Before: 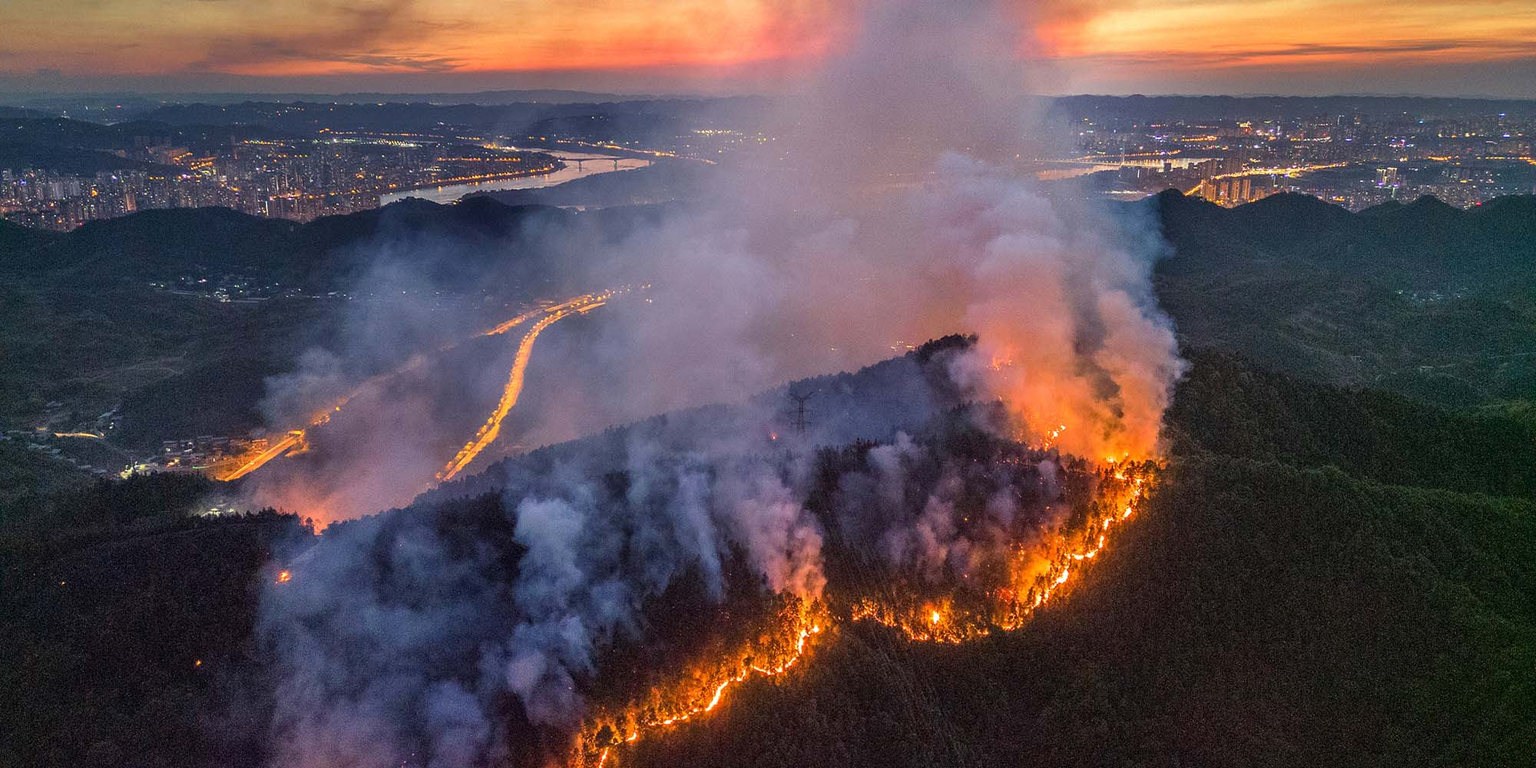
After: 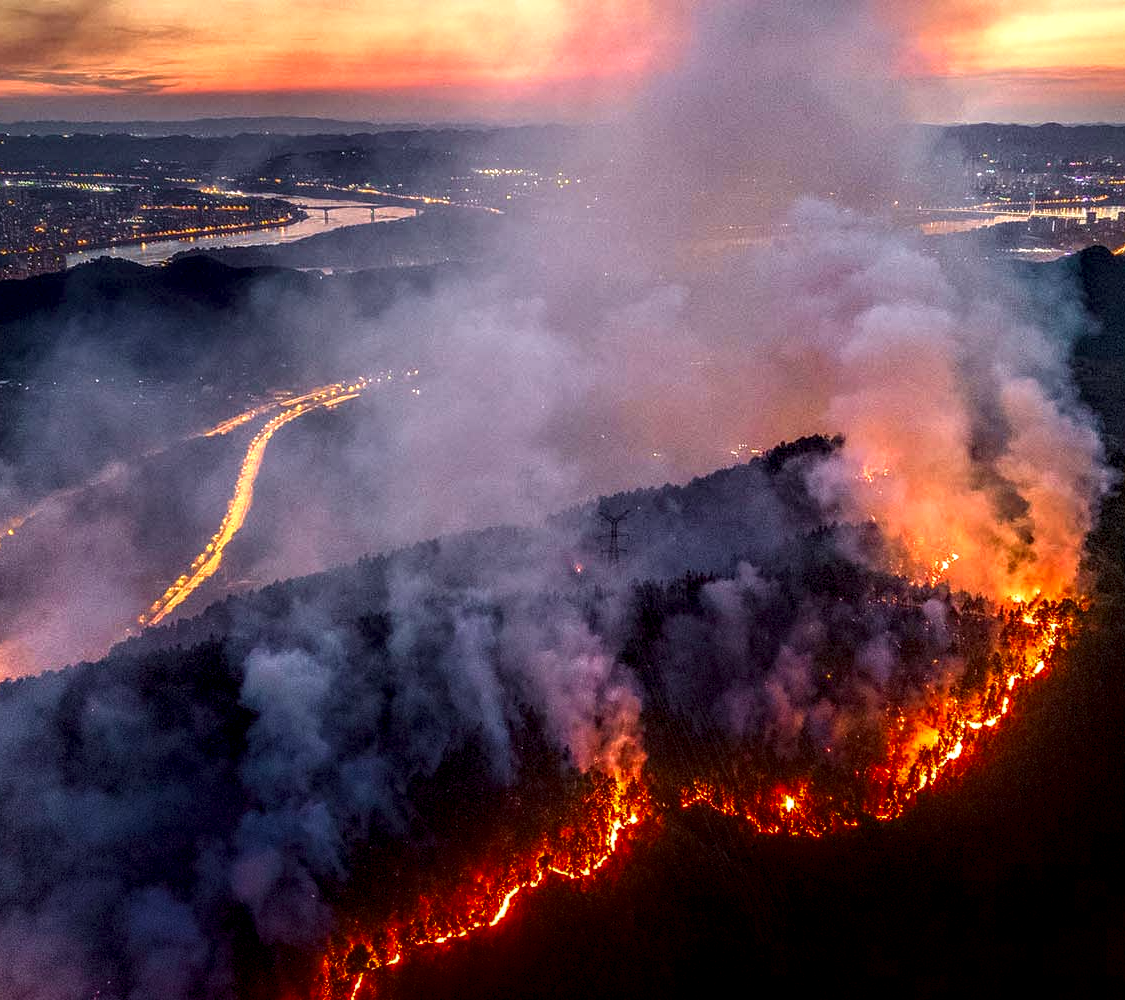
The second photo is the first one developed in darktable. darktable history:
crop: left 21.496%, right 22.254%
tone curve: curves: ch0 [(0.013, 0) (0.061, 0.068) (0.239, 0.256) (0.502, 0.505) (0.683, 0.676) (0.761, 0.773) (0.858, 0.858) (0.987, 0.945)]; ch1 [(0, 0) (0.172, 0.123) (0.304, 0.267) (0.414, 0.395) (0.472, 0.473) (0.502, 0.508) (0.521, 0.528) (0.583, 0.595) (0.654, 0.673) (0.728, 0.761) (1, 1)]; ch2 [(0, 0) (0.411, 0.424) (0.485, 0.476) (0.502, 0.502) (0.553, 0.557) (0.57, 0.576) (1, 1)], color space Lab, independent channels, preserve colors none
local contrast: highlights 0%, shadows 0%, detail 182%
shadows and highlights: shadows -90, highlights 90, soften with gaussian
